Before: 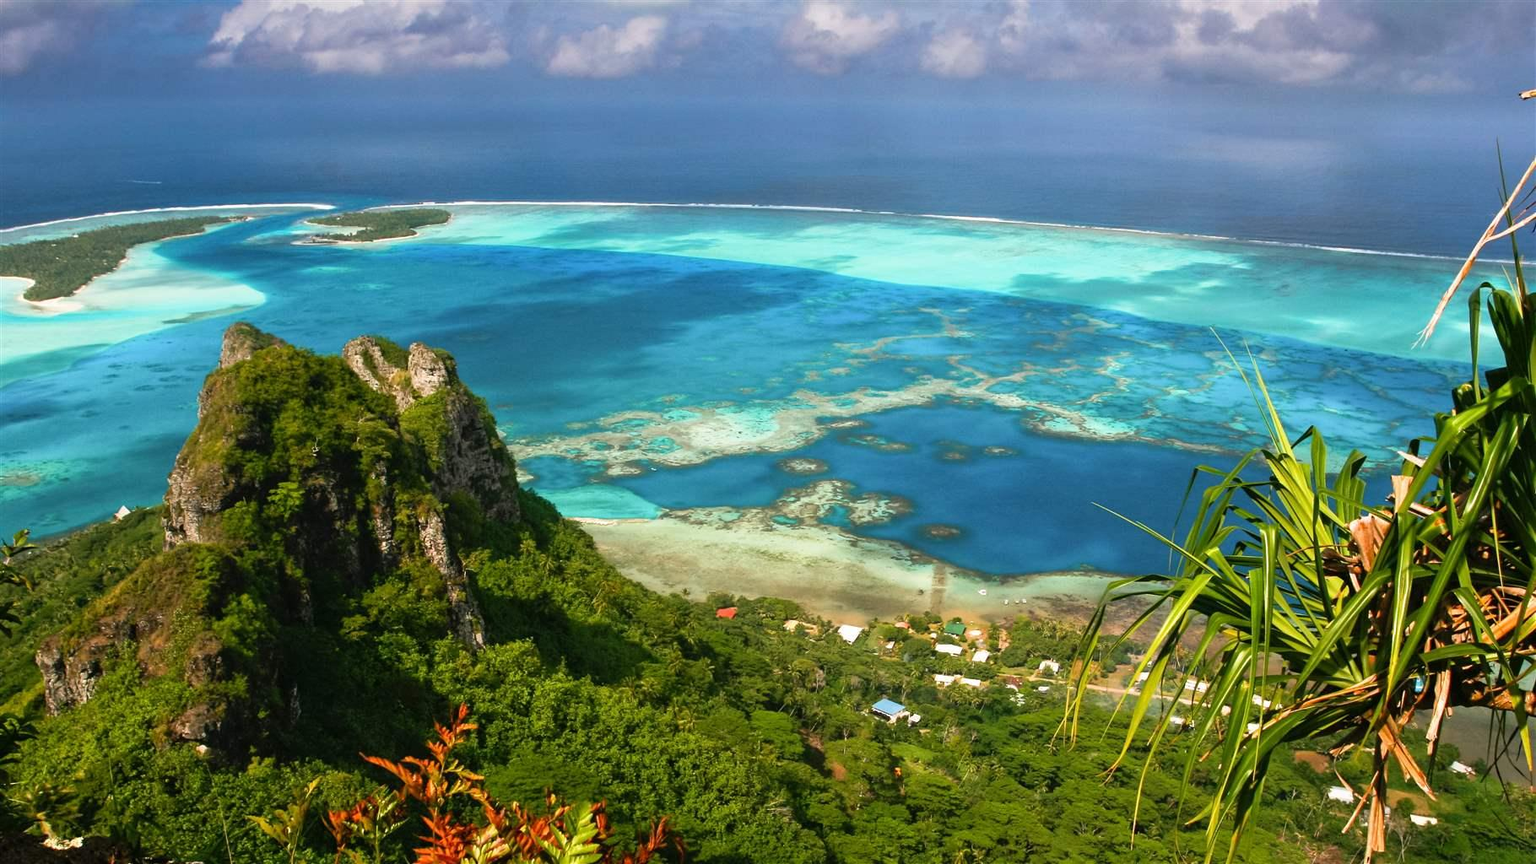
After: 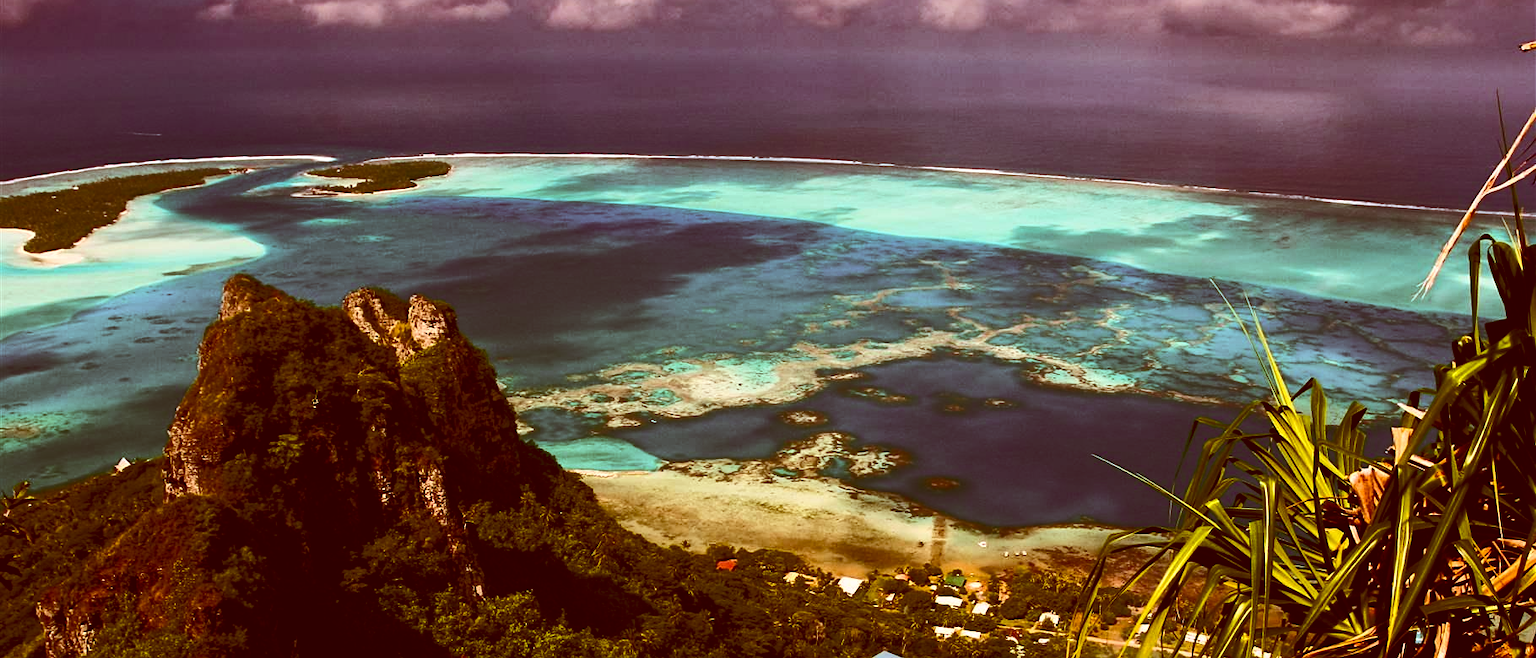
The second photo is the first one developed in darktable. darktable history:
color balance rgb: perceptual saturation grading › global saturation 20%, perceptual saturation grading › highlights -24.859%, perceptual saturation grading › shadows 50.29%, perceptual brilliance grading › highlights 1.42%, perceptual brilliance grading › mid-tones -49.465%, perceptual brilliance grading › shadows -49.599%, global vibrance 59.192%
levels: levels [0.018, 0.493, 1]
sharpen: amount 0.203
crop: top 5.636%, bottom 18.178%
color correction: highlights a* 9.34, highlights b* 8.93, shadows a* 39.7, shadows b* 39.81, saturation 0.783
